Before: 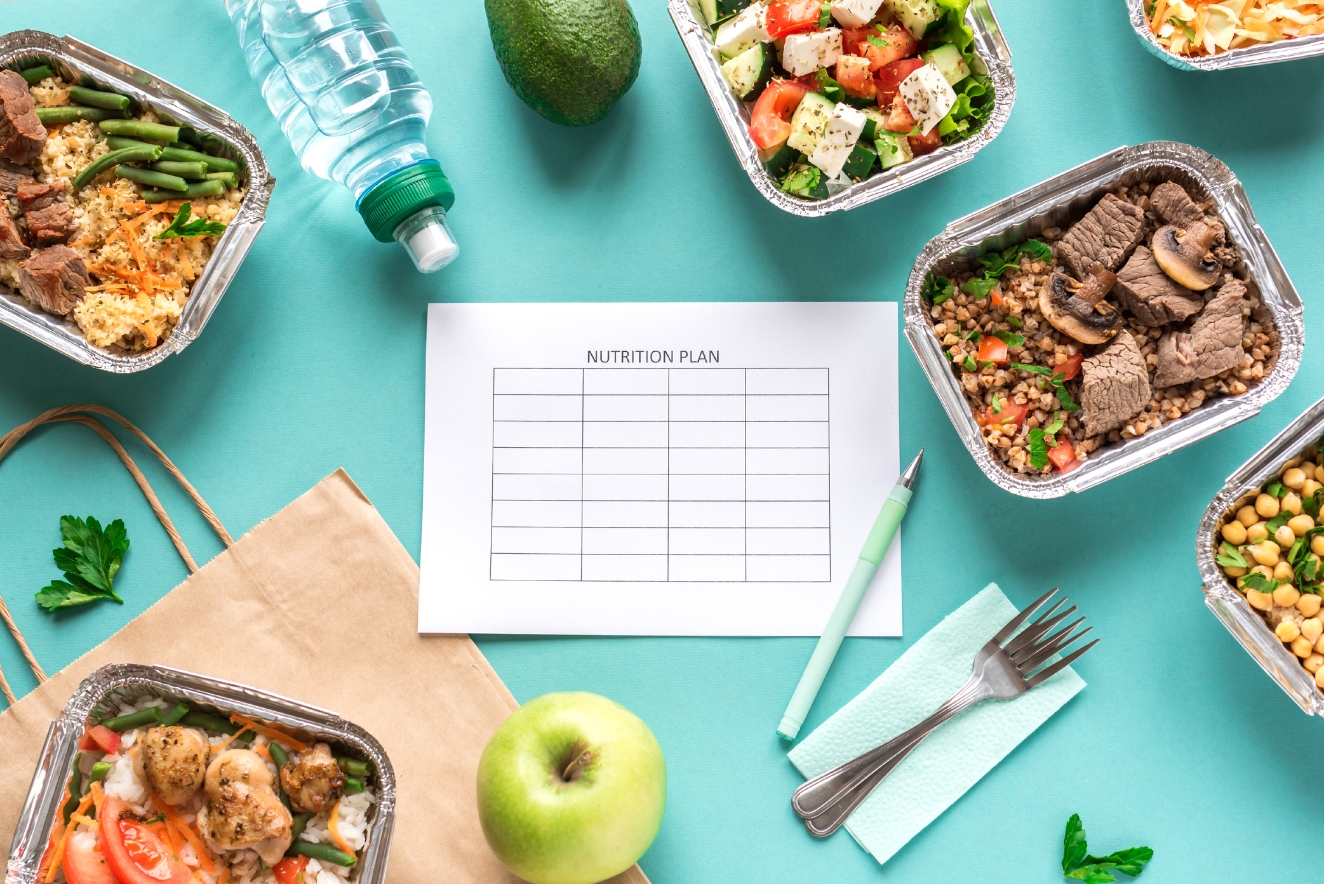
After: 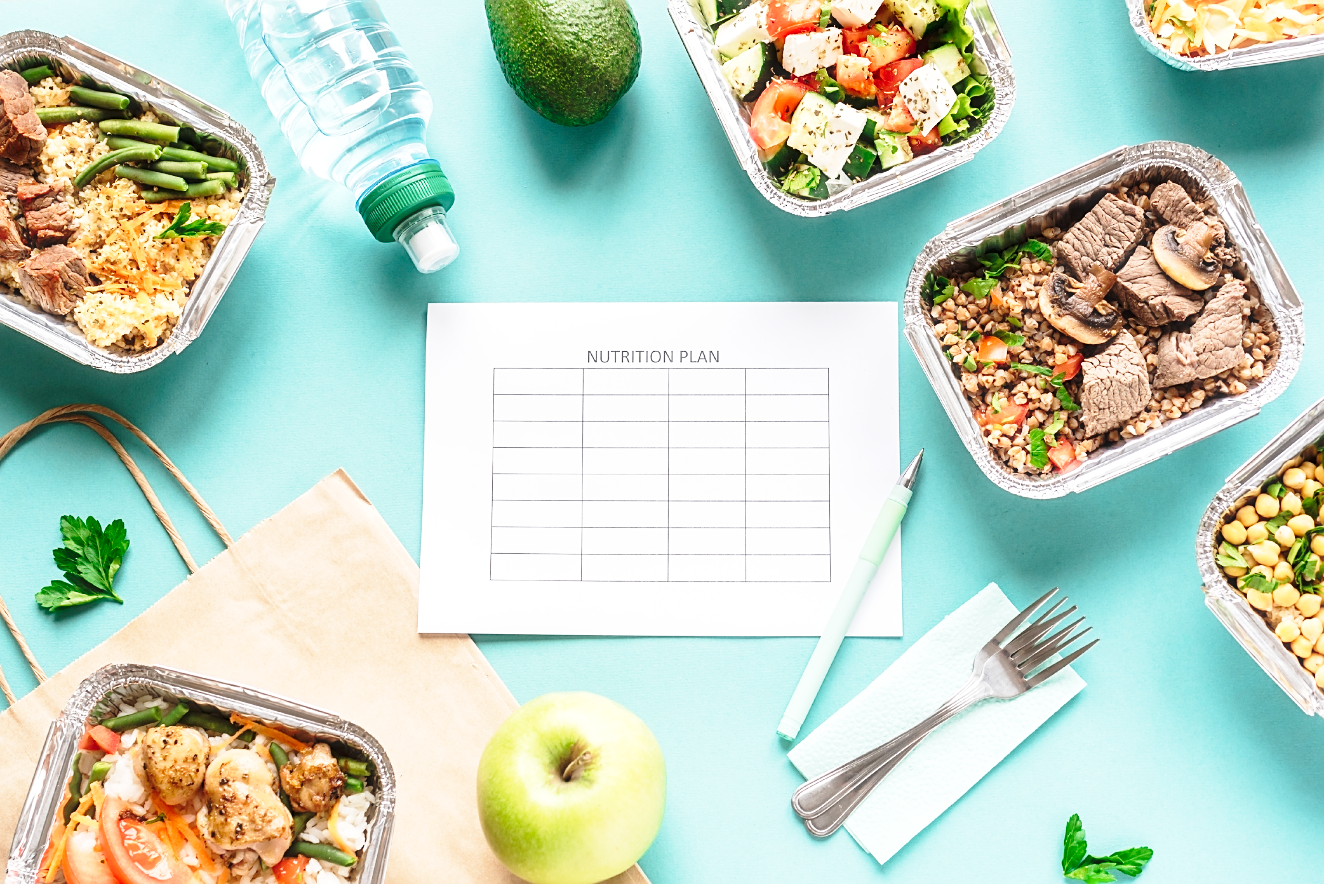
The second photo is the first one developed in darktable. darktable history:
base curve: curves: ch0 [(0, 0) (0.028, 0.03) (0.121, 0.232) (0.46, 0.748) (0.859, 0.968) (1, 1)], preserve colors none
sharpen: on, module defaults
haze removal: strength -0.1, adaptive false
